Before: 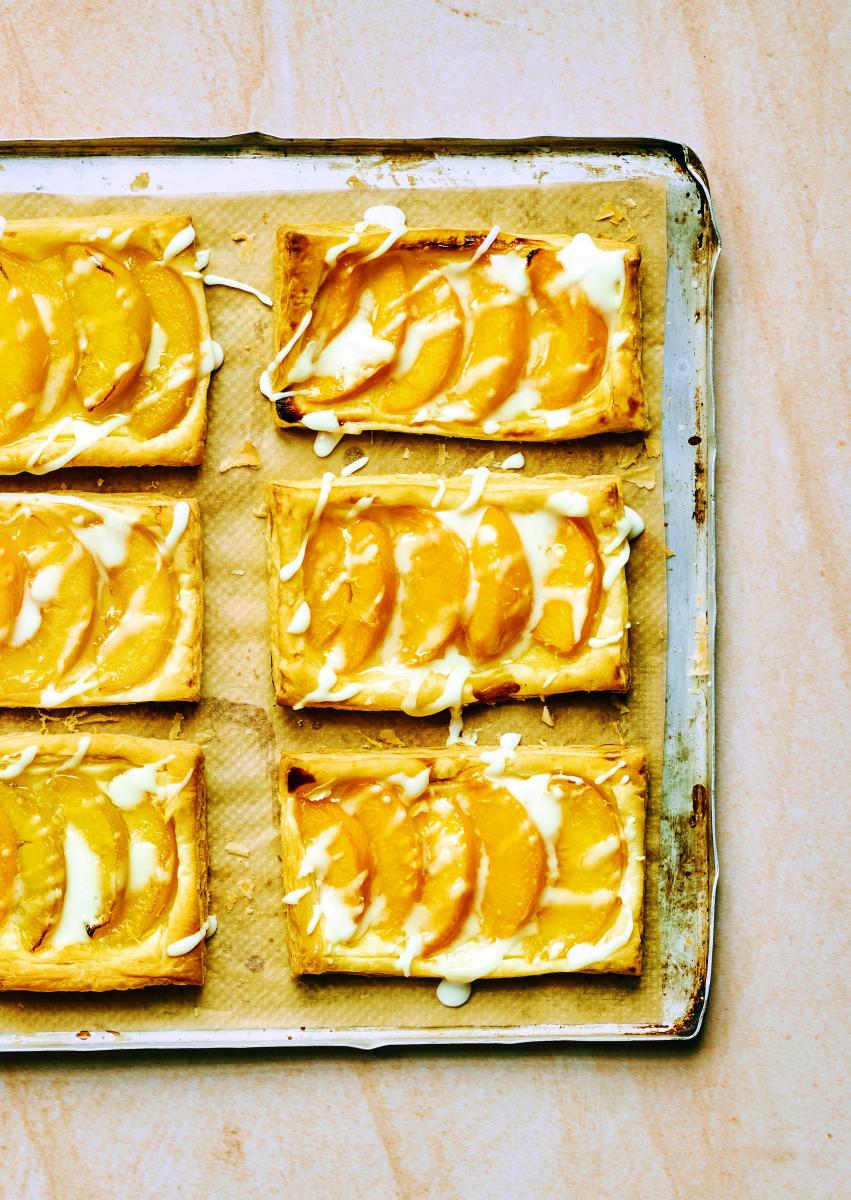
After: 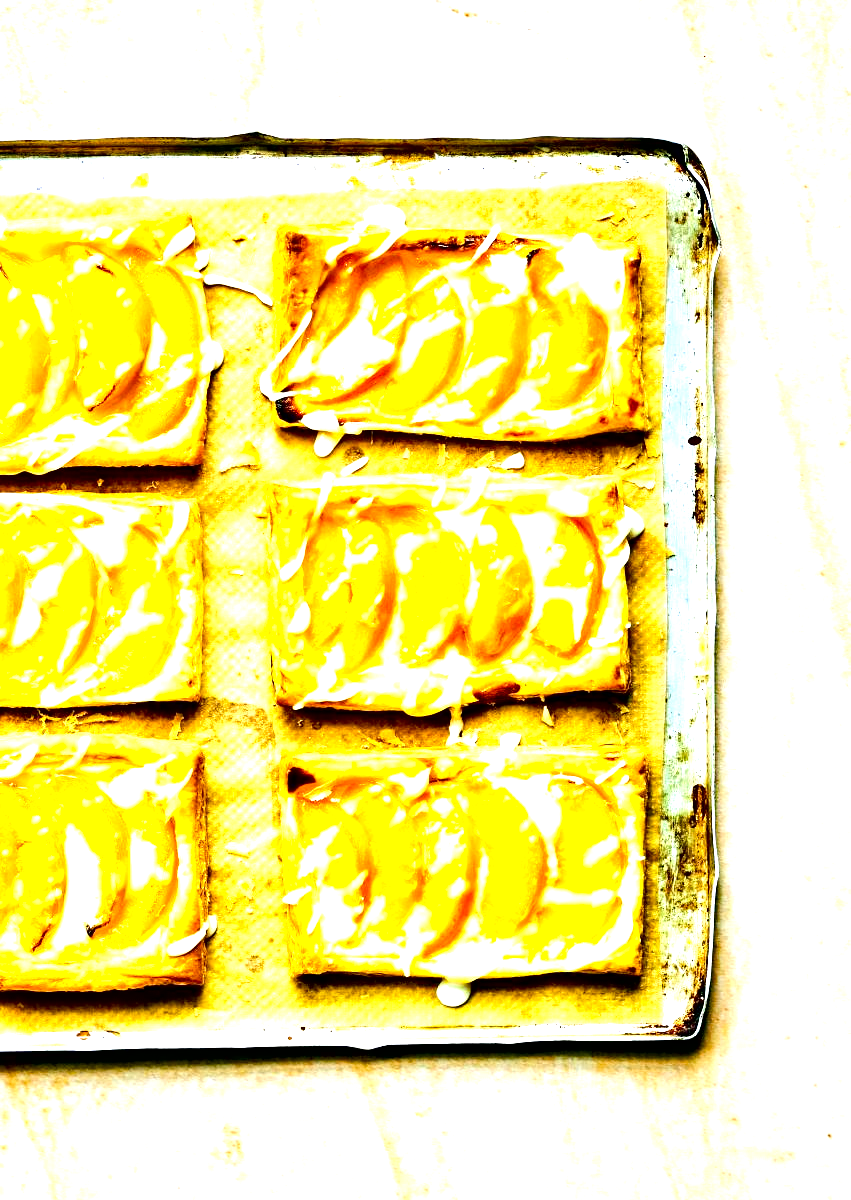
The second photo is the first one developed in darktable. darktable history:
tone equalizer: -8 EV -0.763 EV, -7 EV -0.732 EV, -6 EV -0.568 EV, -5 EV -0.378 EV, -3 EV 0.403 EV, -2 EV 0.6 EV, -1 EV 0.679 EV, +0 EV 0.777 EV, edges refinement/feathering 500, mask exposure compensation -1.57 EV, preserve details no
exposure: black level correction 0.012, exposure 0.699 EV, compensate exposure bias true, compensate highlight preservation false
haze removal: strength 0.285, distance 0.251, compatibility mode true, adaptive false
